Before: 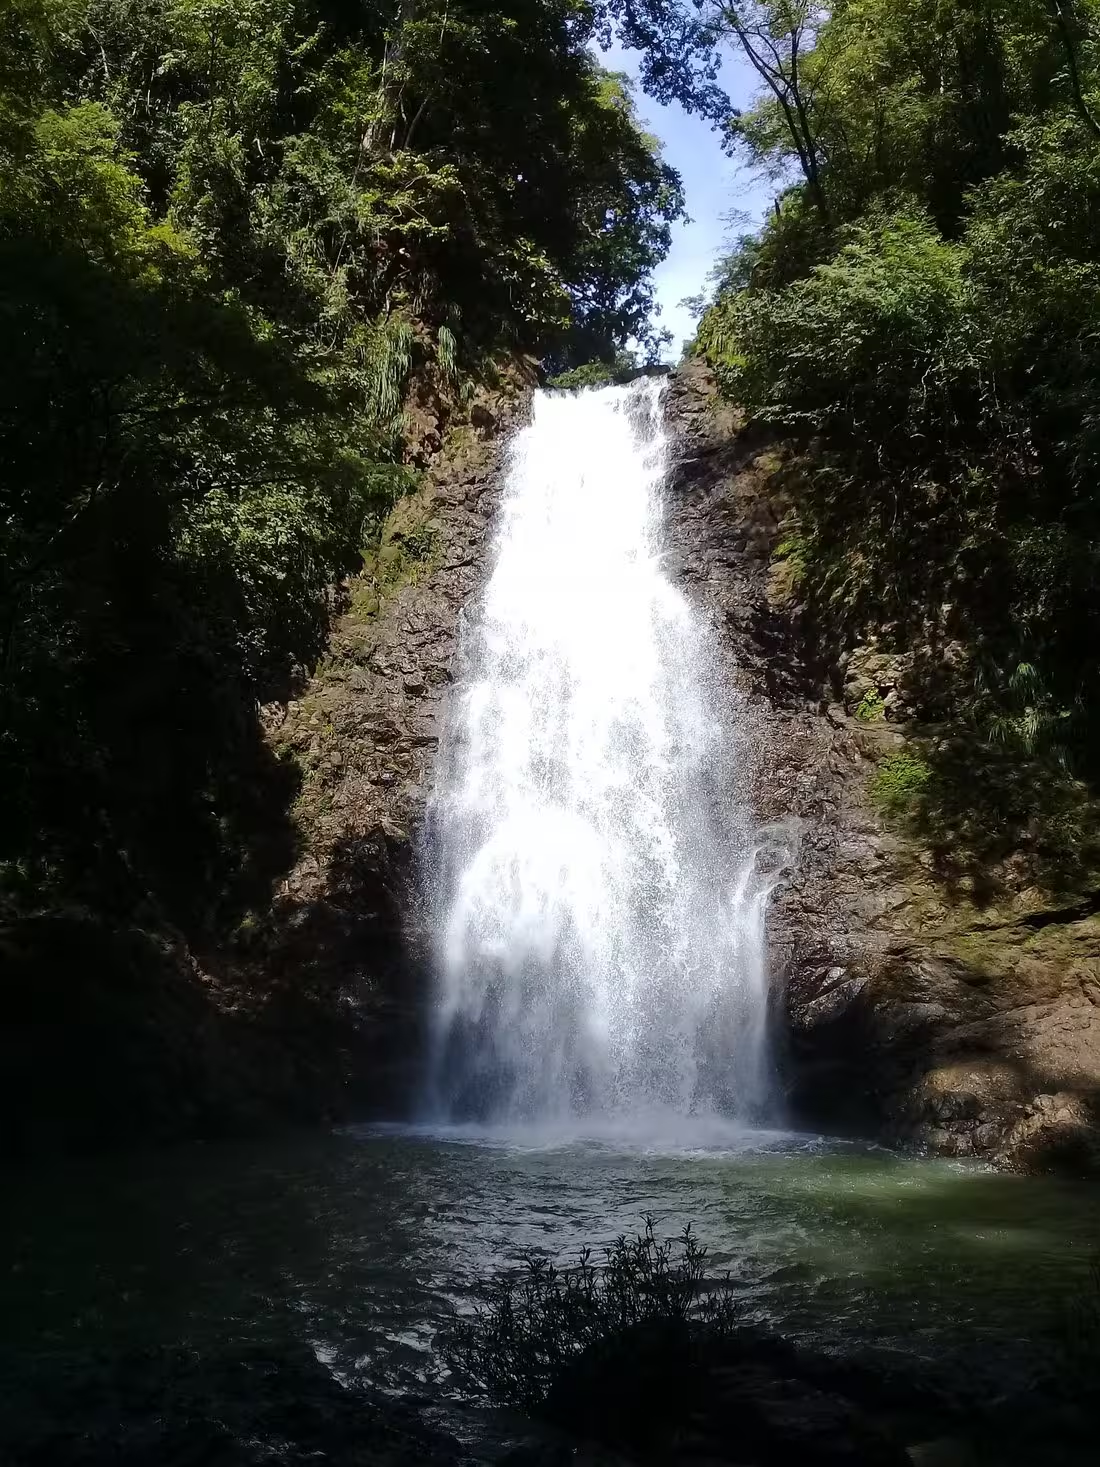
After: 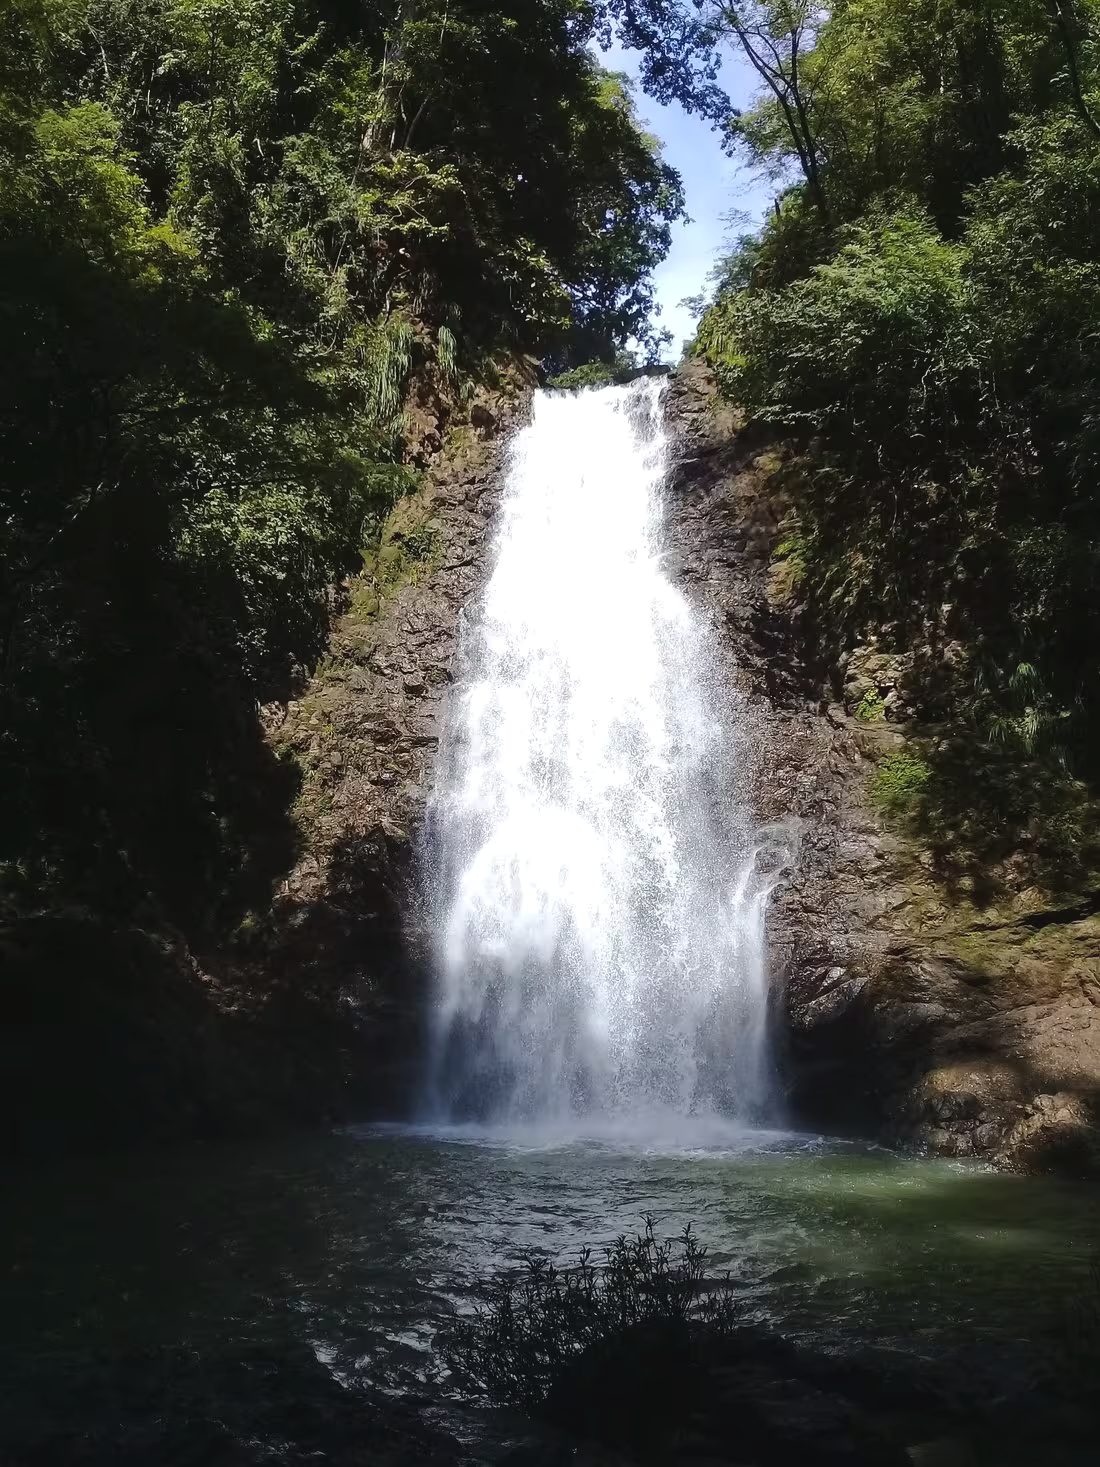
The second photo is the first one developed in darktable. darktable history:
exposure: black level correction -0.004, exposure 0.054 EV, compensate highlight preservation false
